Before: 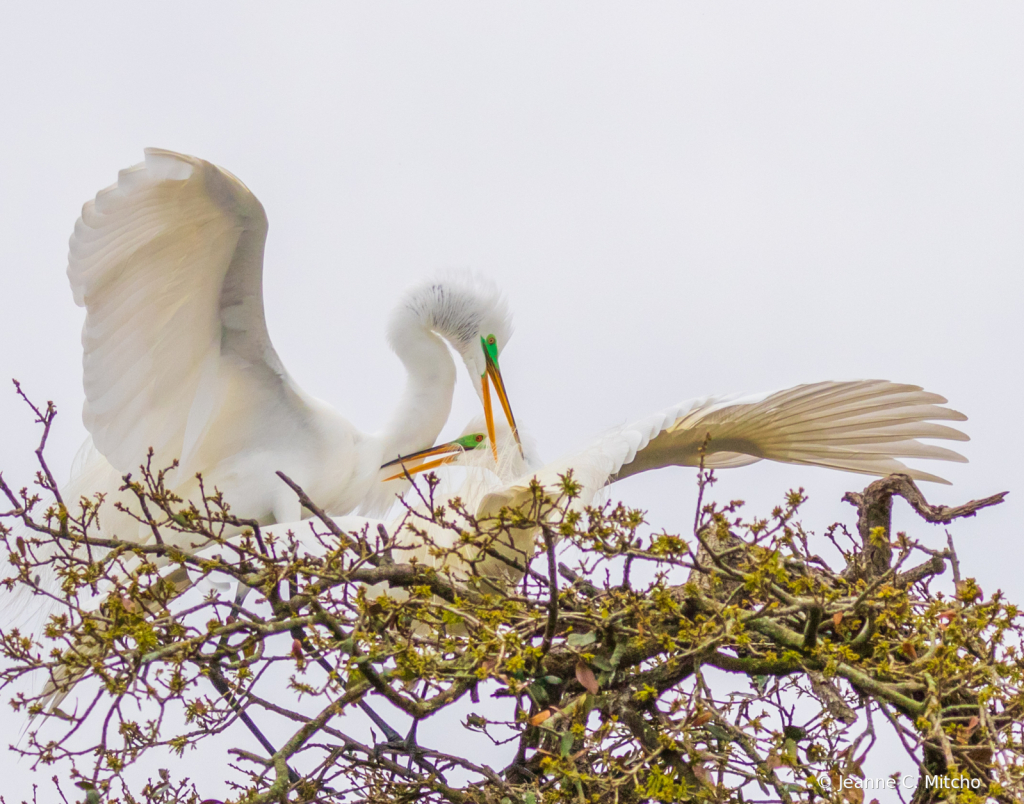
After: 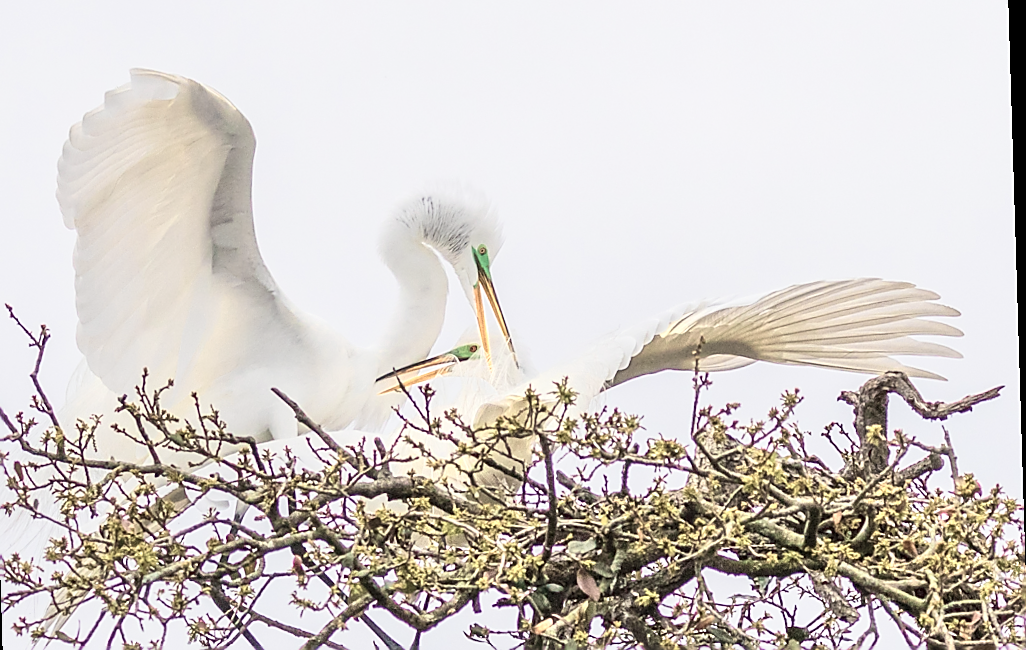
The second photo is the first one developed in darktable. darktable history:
color zones: curves: ch0 [(0, 0.6) (0.129, 0.585) (0.193, 0.596) (0.429, 0.5) (0.571, 0.5) (0.714, 0.5) (0.857, 0.5) (1, 0.6)]; ch1 [(0, 0.453) (0.112, 0.245) (0.213, 0.252) (0.429, 0.233) (0.571, 0.231) (0.683, 0.242) (0.857, 0.296) (1, 0.453)]
sharpen: radius 1.4, amount 1.25, threshold 0.7
rotate and perspective: rotation -1.75°, automatic cropping off
contrast brightness saturation: contrast 0.2, brightness 0.16, saturation 0.22
crop and rotate: left 1.814%, top 12.818%, right 0.25%, bottom 9.225%
